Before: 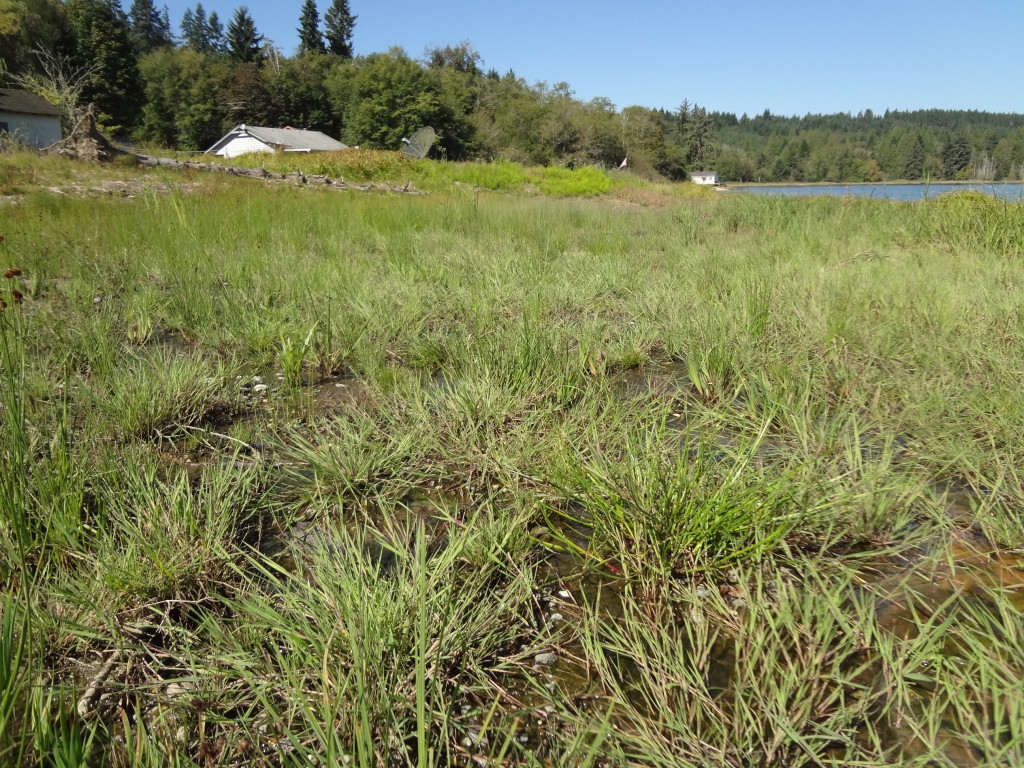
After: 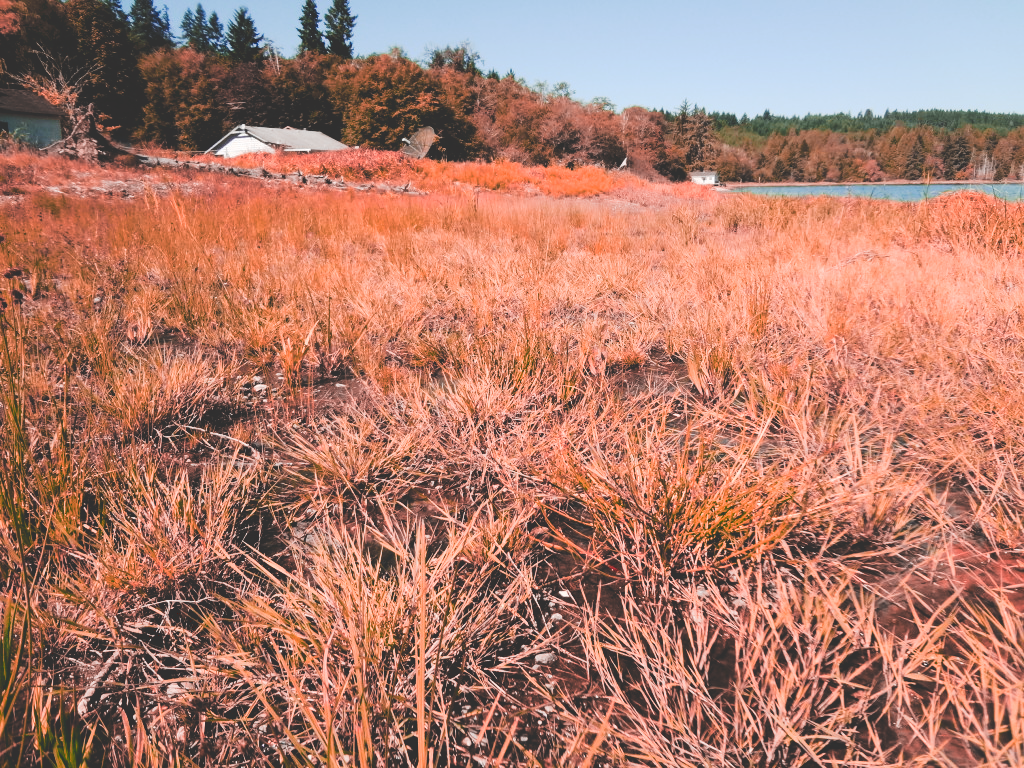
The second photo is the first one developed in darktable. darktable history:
tone curve: curves: ch0 [(0, 0) (0.003, 0.19) (0.011, 0.192) (0.025, 0.192) (0.044, 0.194) (0.069, 0.196) (0.1, 0.197) (0.136, 0.198) (0.177, 0.216) (0.224, 0.236) (0.277, 0.269) (0.335, 0.331) (0.399, 0.418) (0.468, 0.515) (0.543, 0.621) (0.623, 0.725) (0.709, 0.804) (0.801, 0.859) (0.898, 0.913) (1, 1)], preserve colors none
color zones: curves: ch2 [(0, 0.5) (0.084, 0.497) (0.323, 0.335) (0.4, 0.497) (1, 0.5)], process mode strong
